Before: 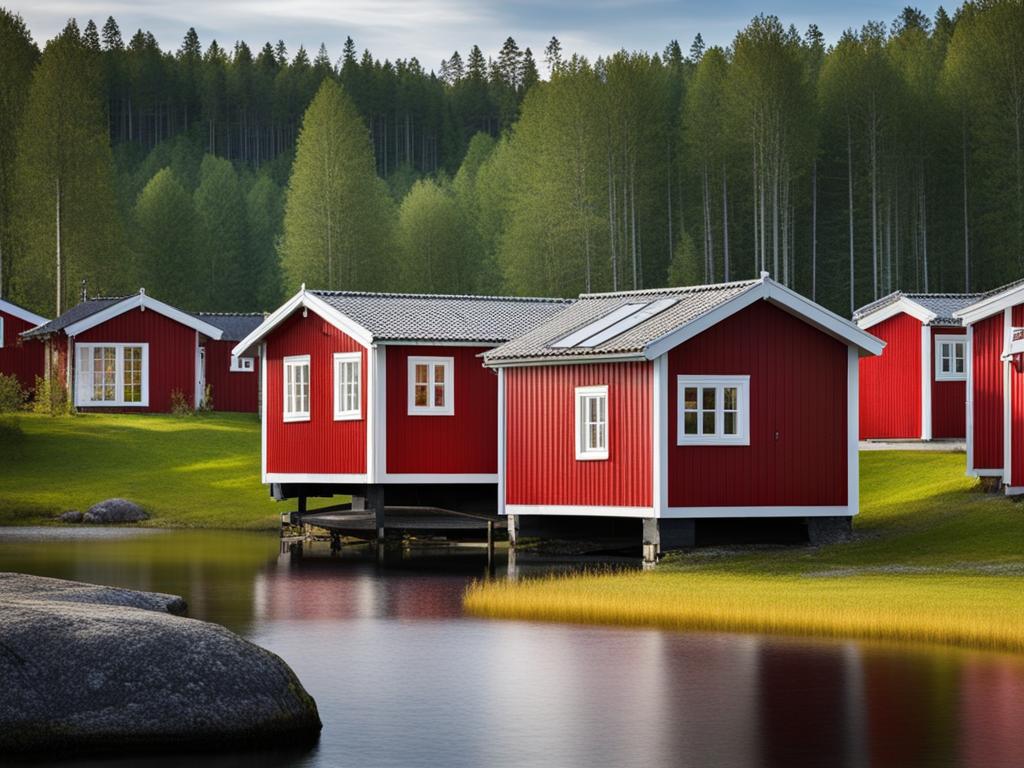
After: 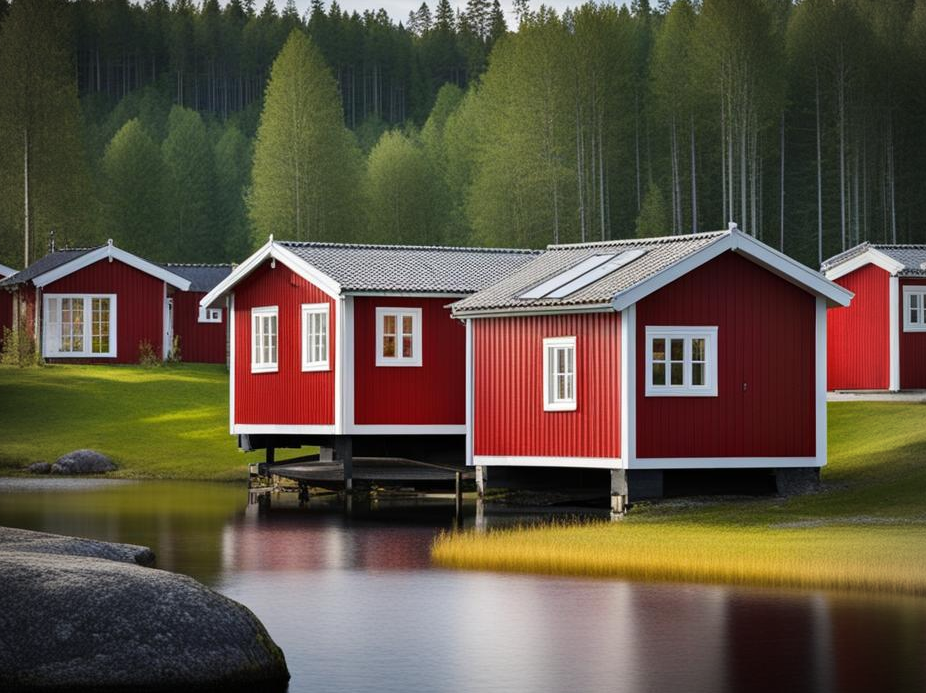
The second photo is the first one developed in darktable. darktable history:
crop: left 3.22%, top 6.5%, right 6.322%, bottom 3.237%
vignetting: on, module defaults
